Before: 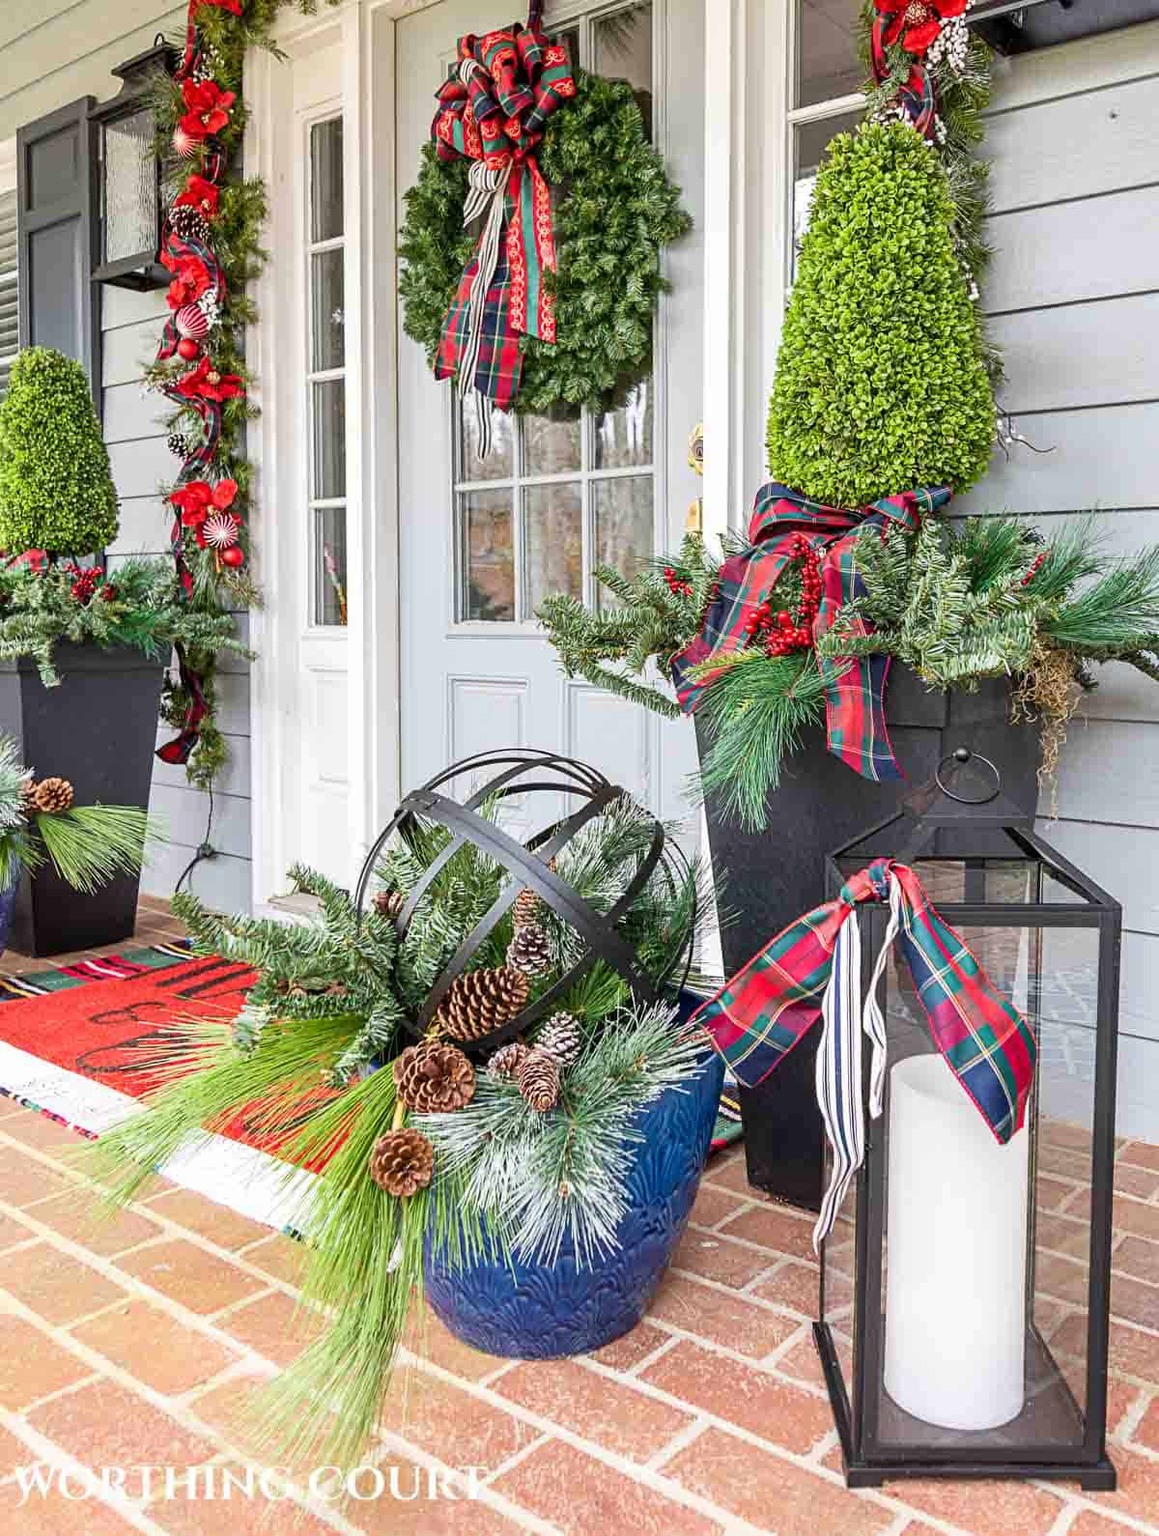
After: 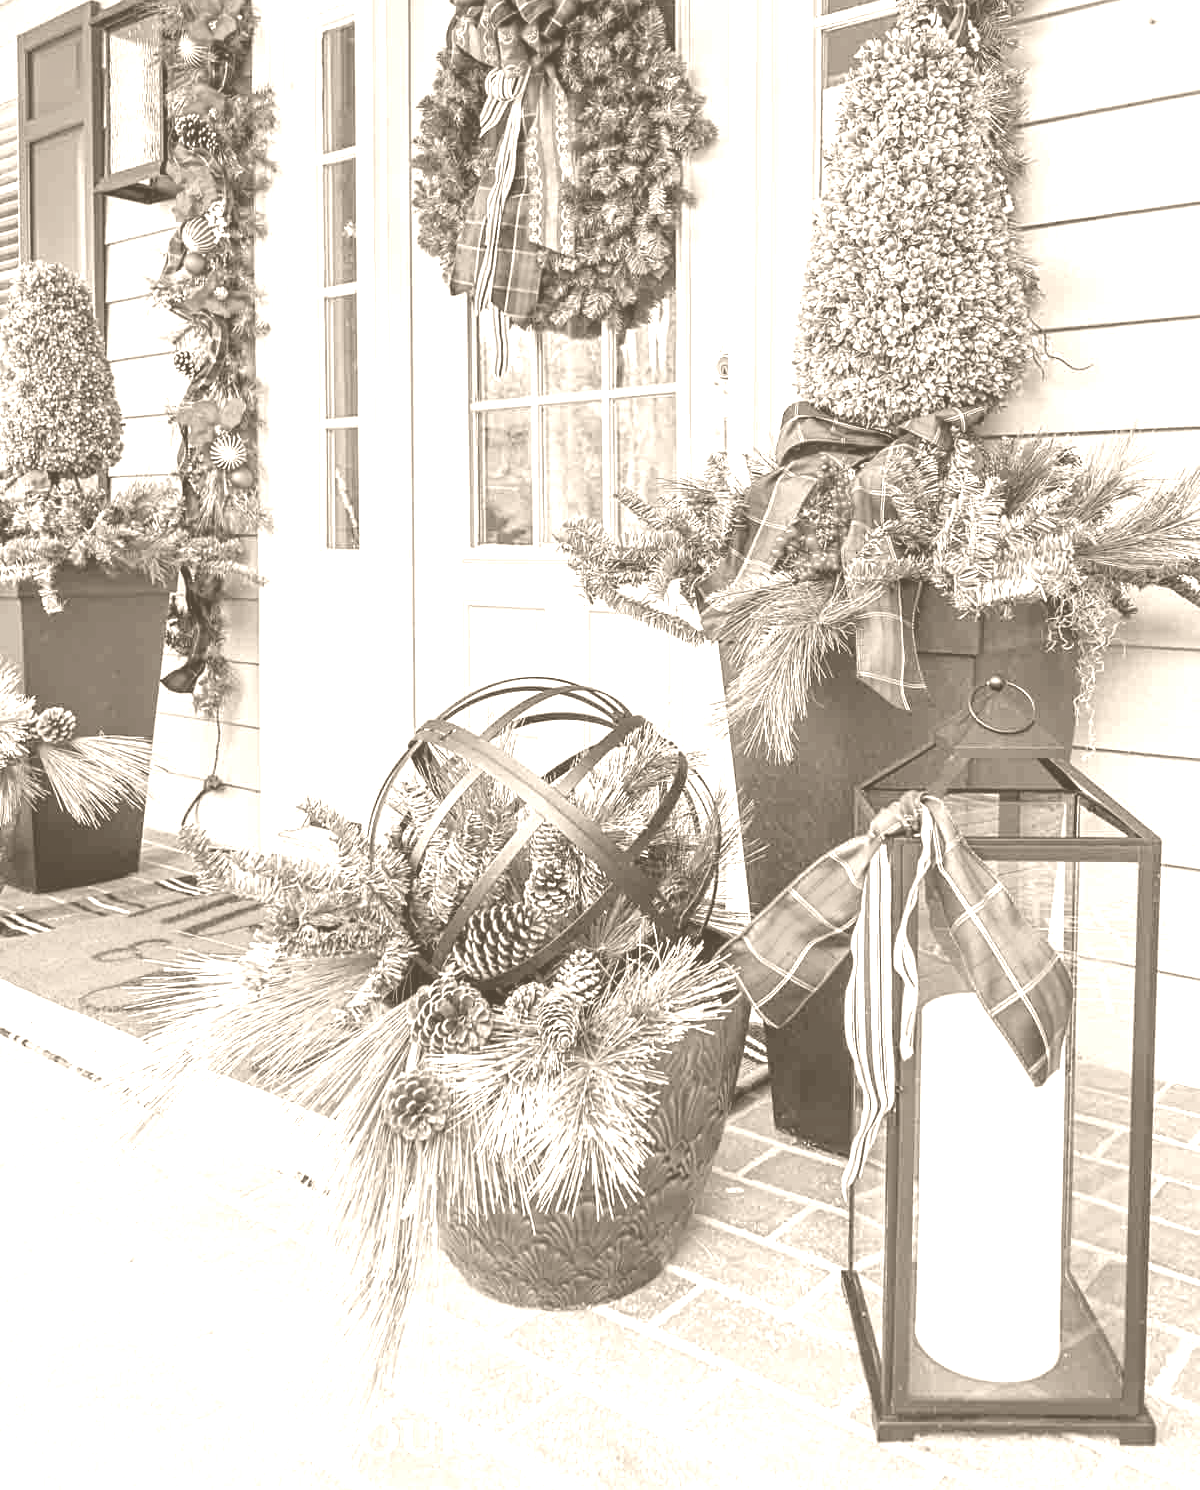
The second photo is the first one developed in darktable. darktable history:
crop and rotate: top 6.25%
contrast brightness saturation: contrast 0.04, saturation 0.16
colorize: hue 34.49°, saturation 35.33%, source mix 100%, version 1
